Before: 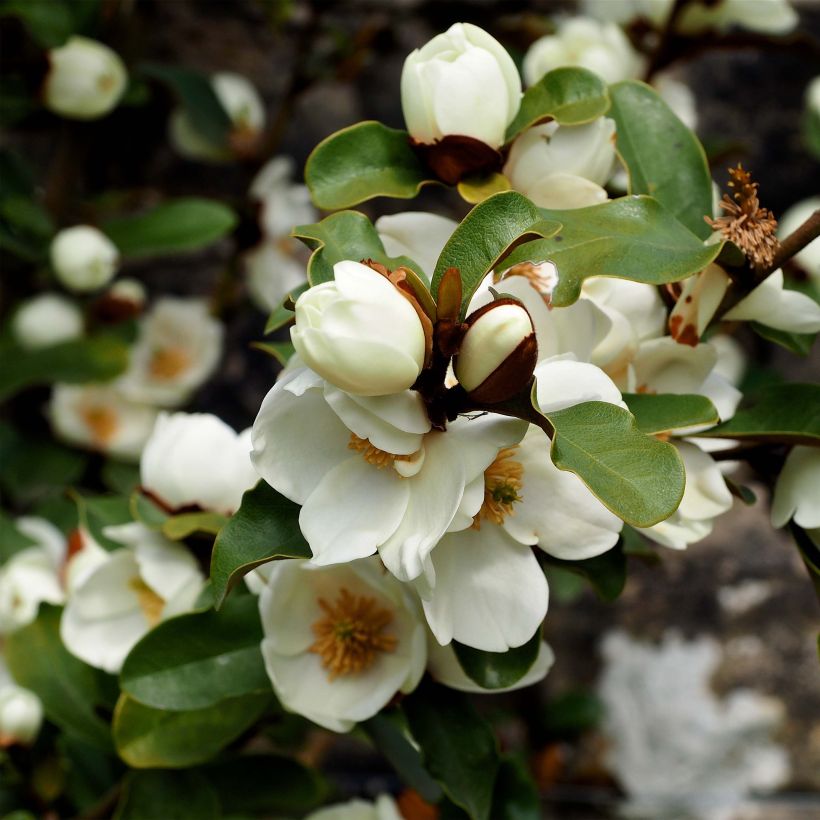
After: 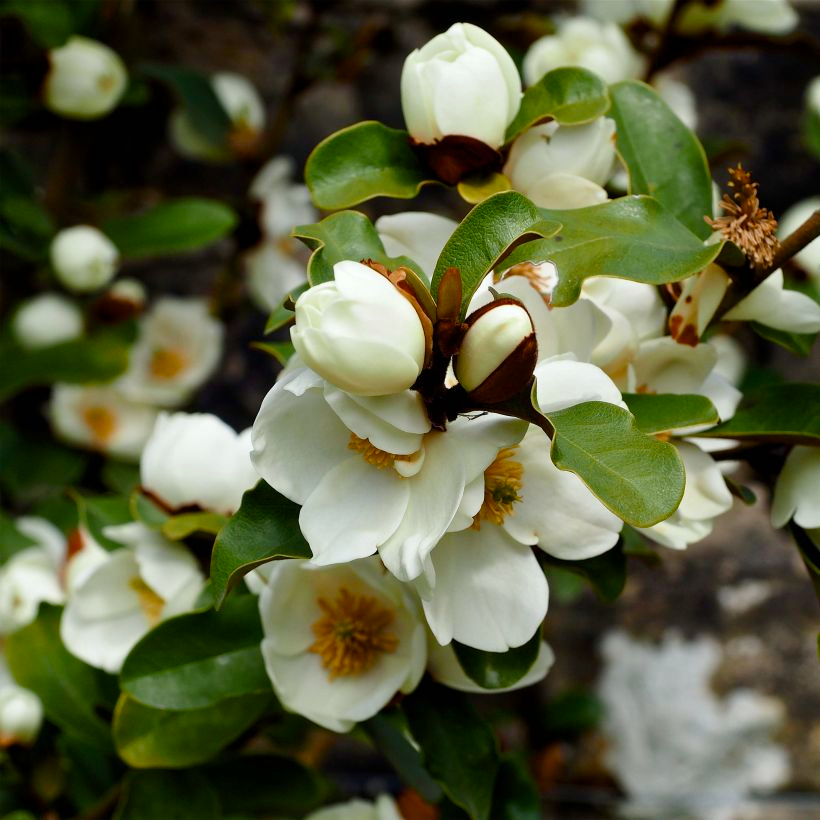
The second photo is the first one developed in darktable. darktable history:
white balance: red 0.978, blue 0.999
color balance rgb: perceptual saturation grading › global saturation 20%, perceptual saturation grading › highlights -25%, perceptual saturation grading › shadows 25%
